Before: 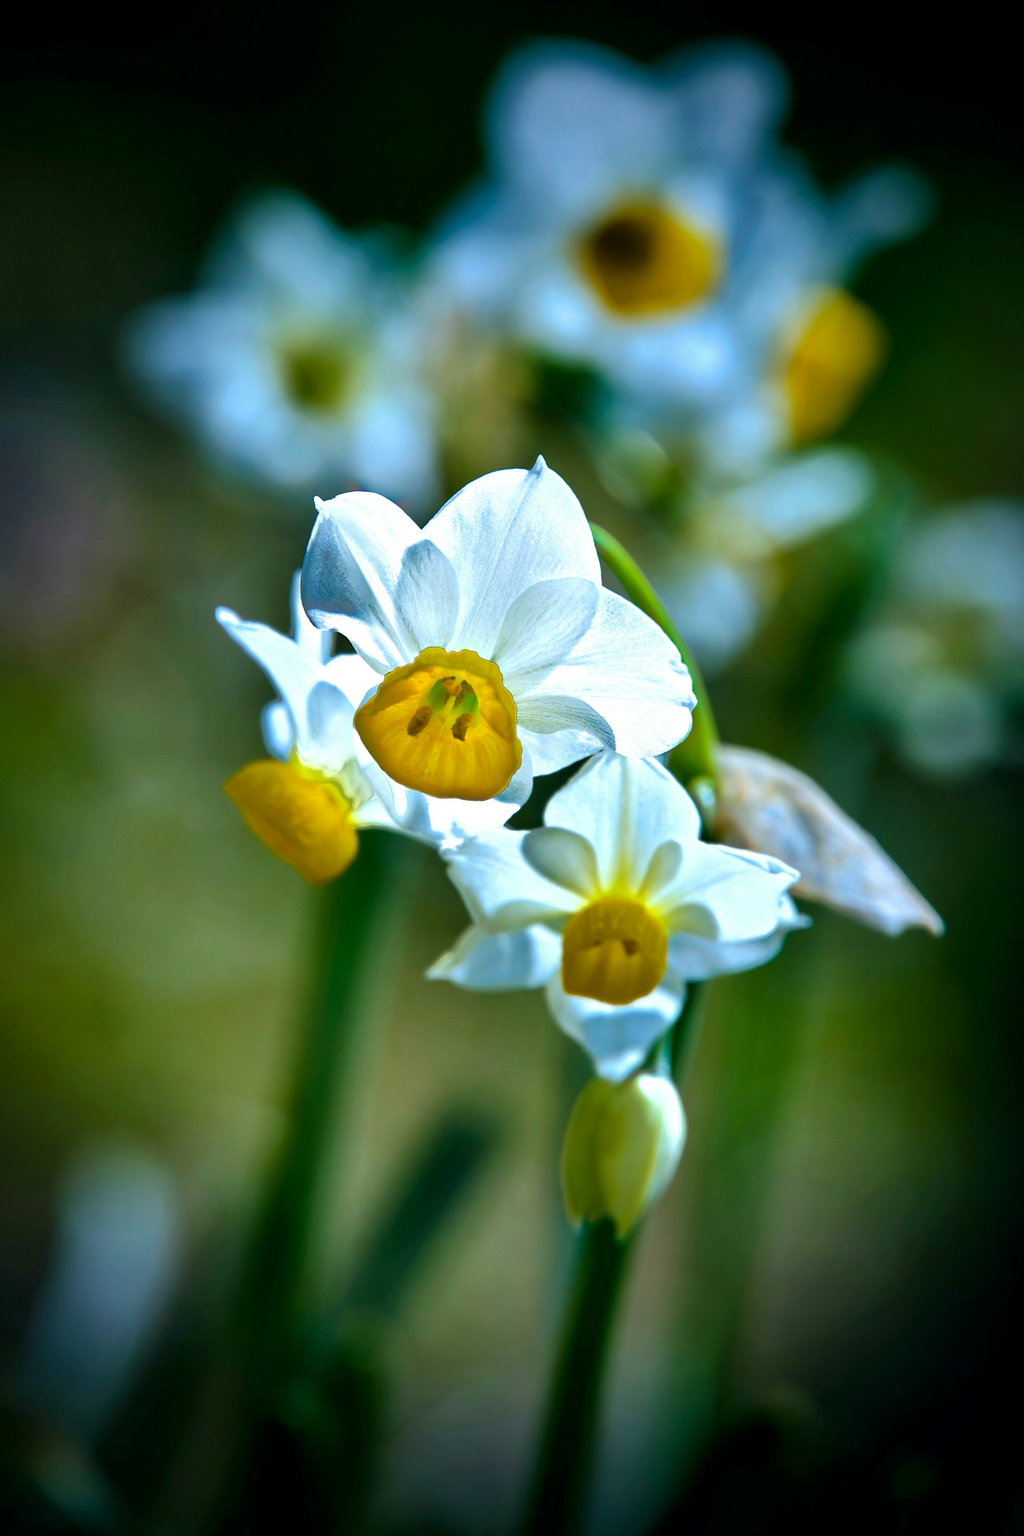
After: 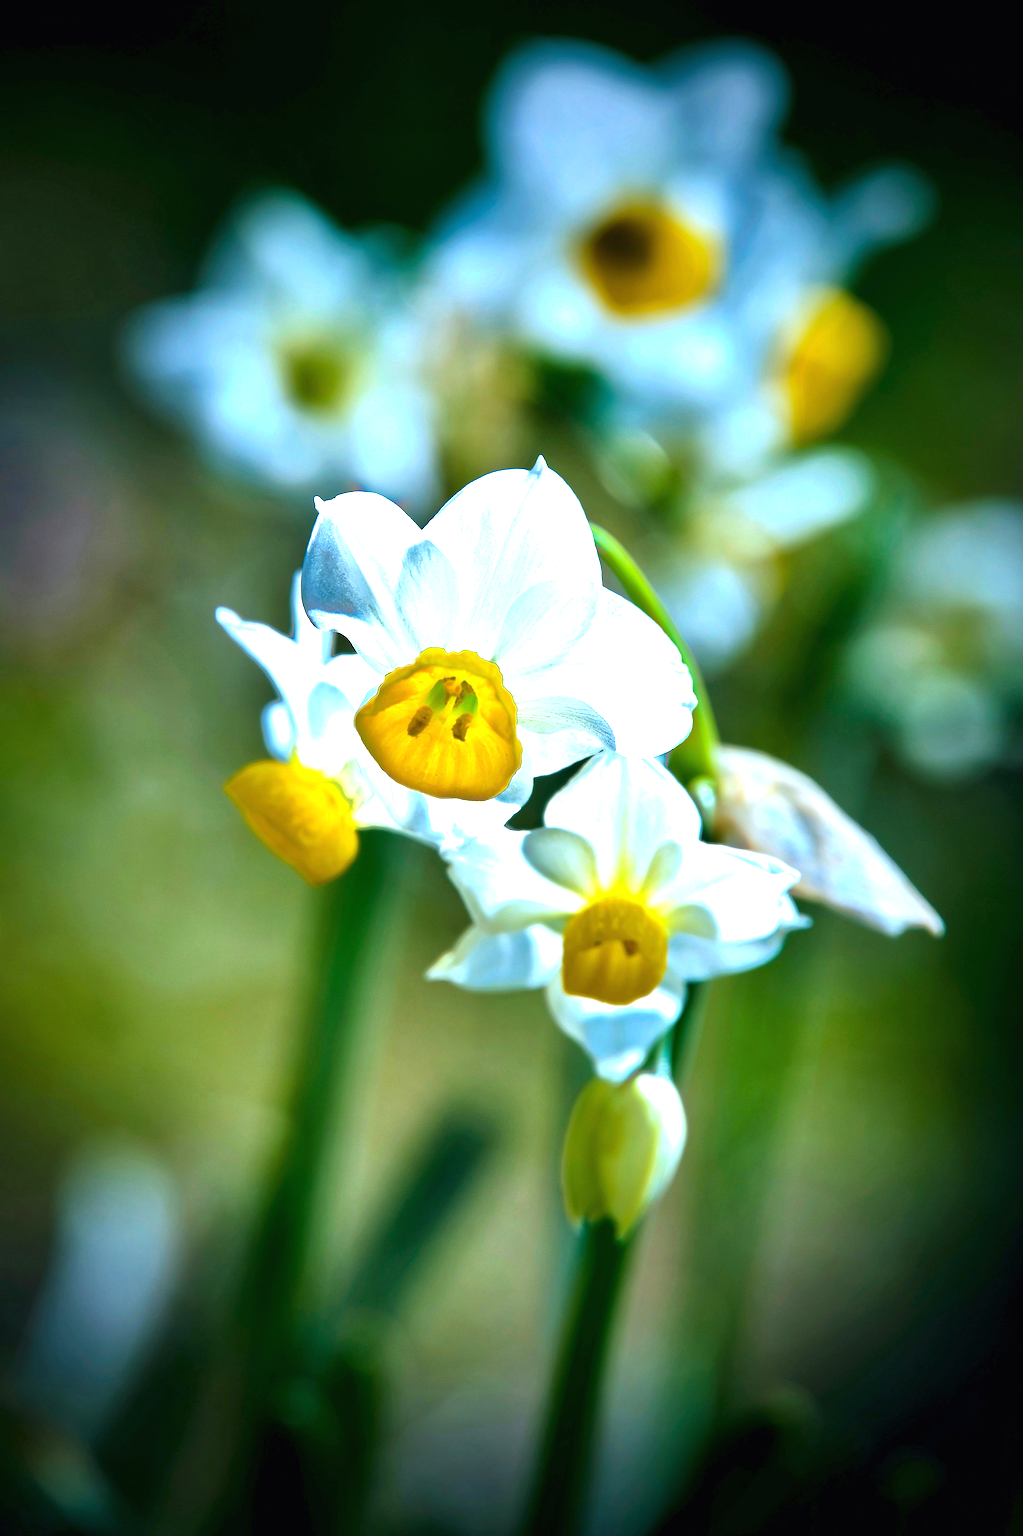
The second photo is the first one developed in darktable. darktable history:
exposure: black level correction -0.001, exposure 0.904 EV, compensate exposure bias true, compensate highlight preservation false
